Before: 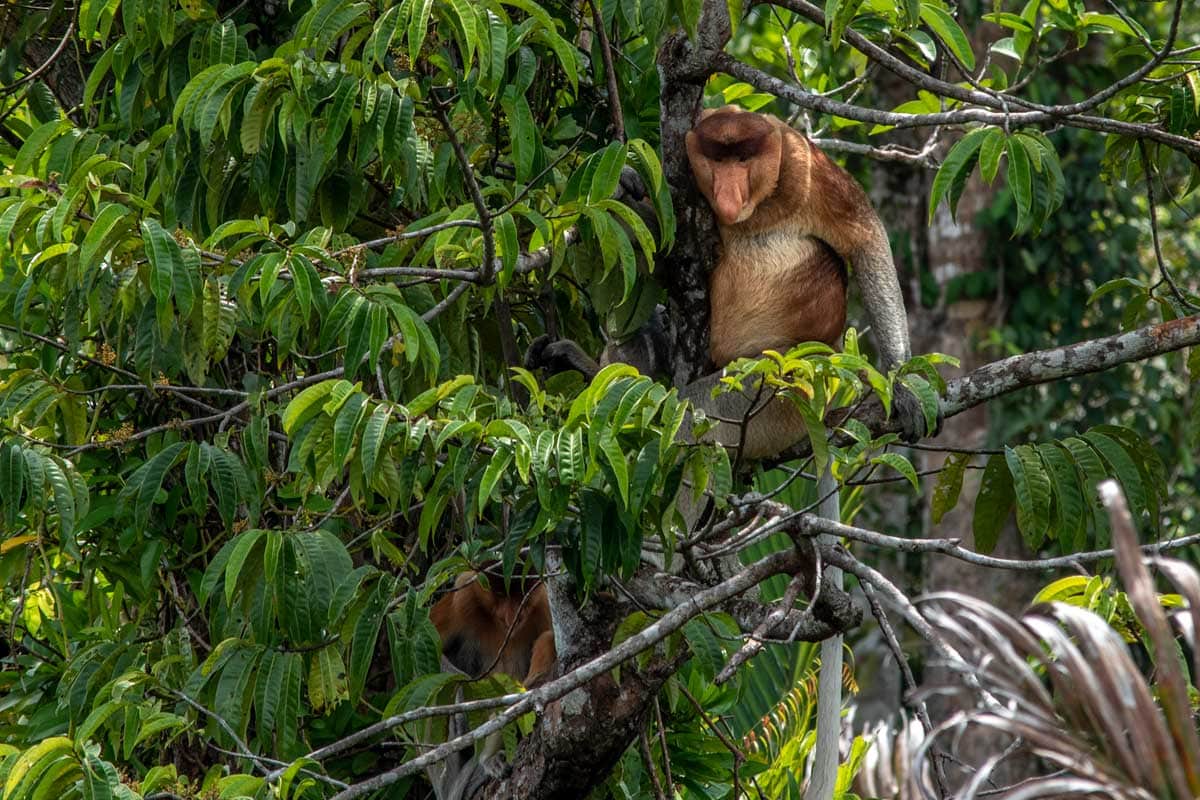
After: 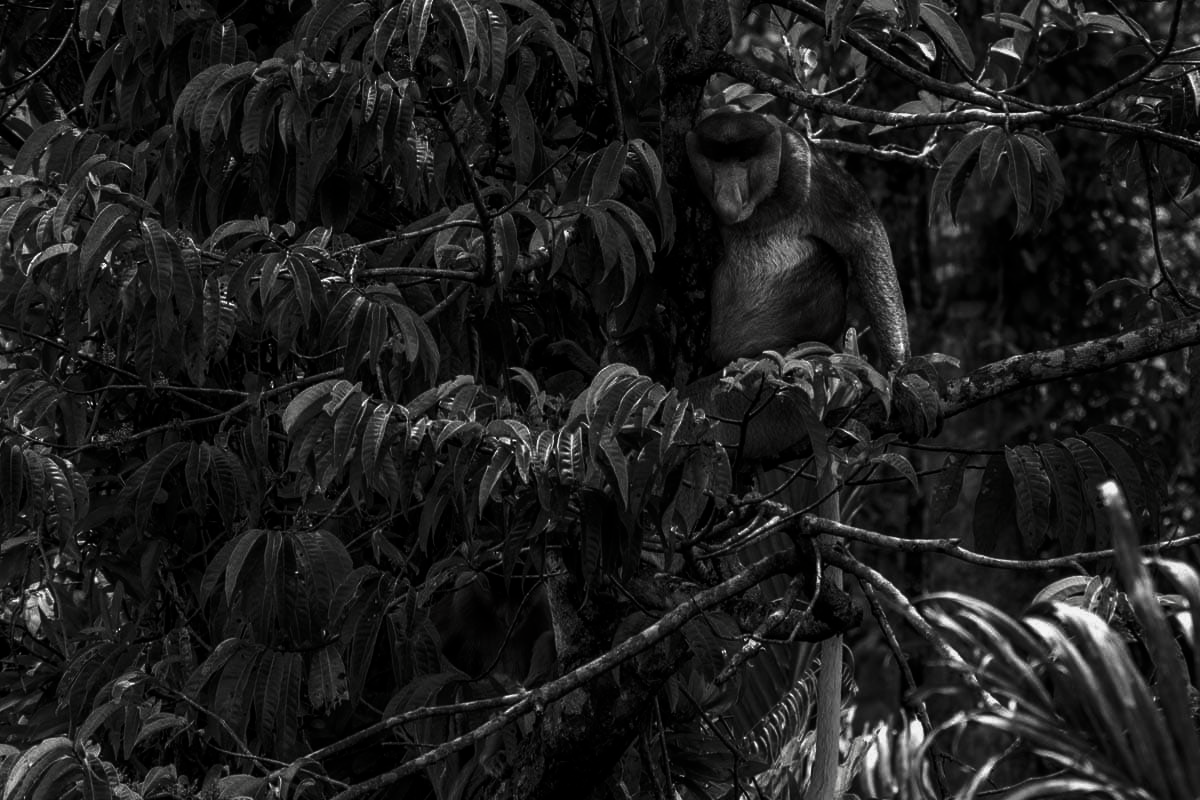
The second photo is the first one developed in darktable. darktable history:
contrast brightness saturation: contrast -0.037, brightness -0.591, saturation -0.987
